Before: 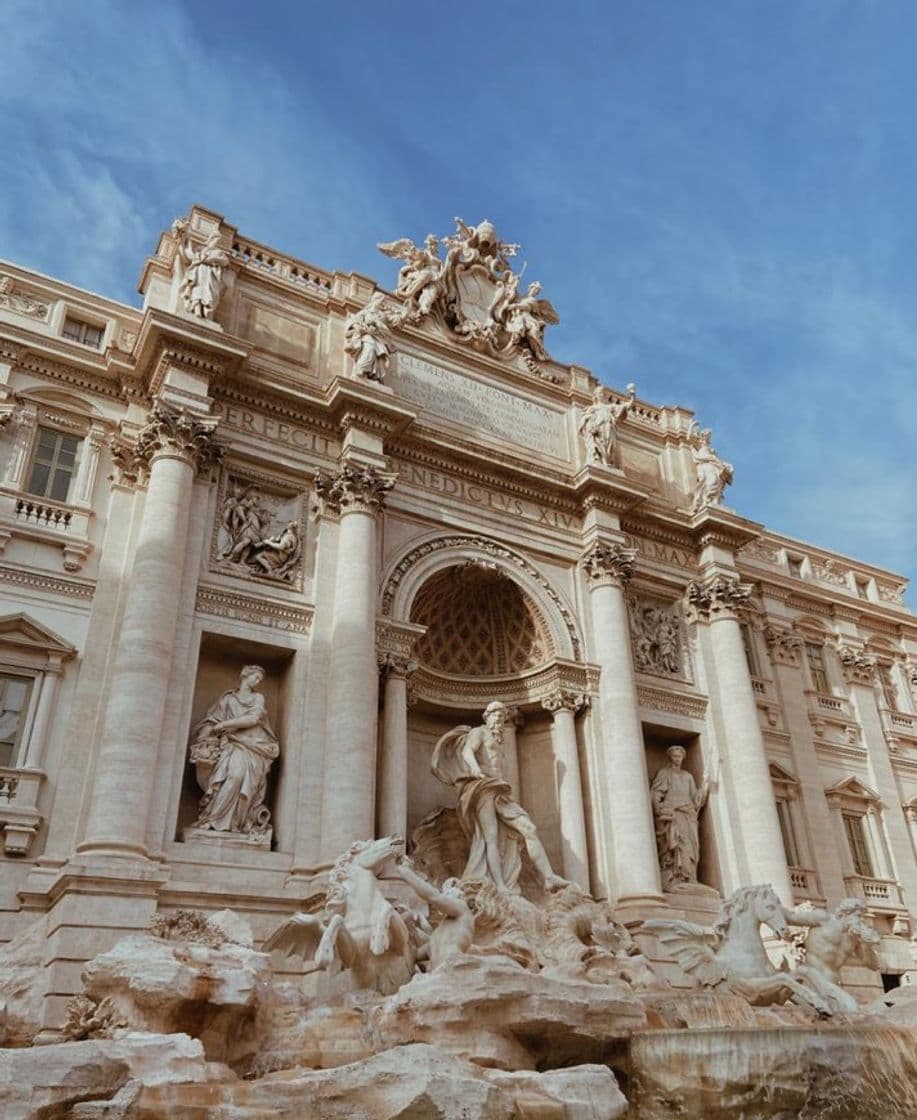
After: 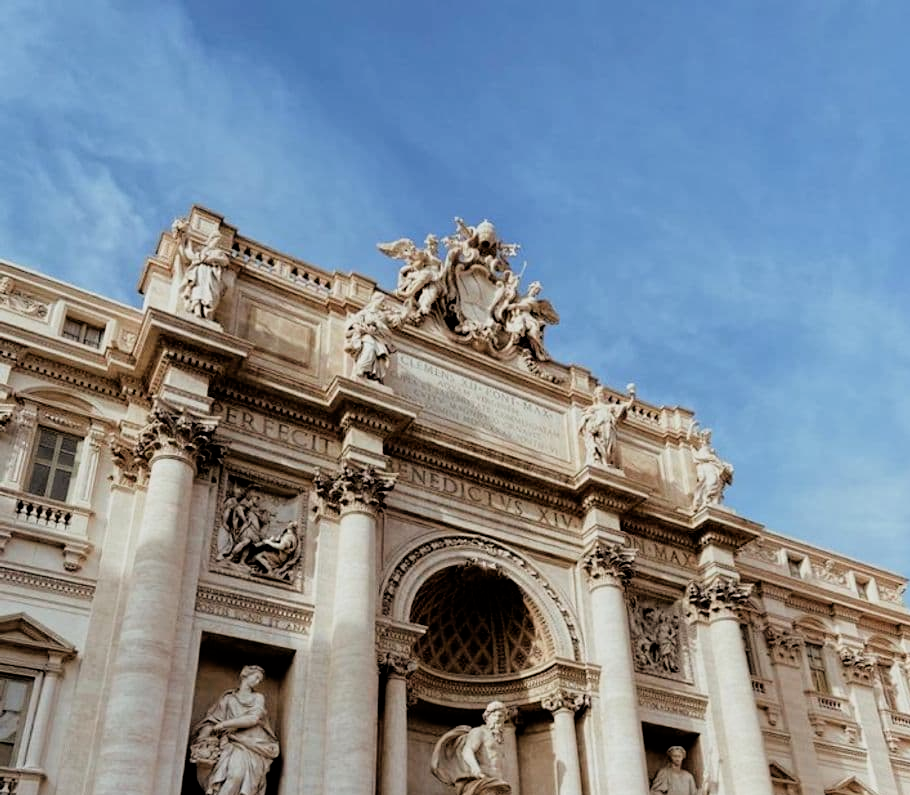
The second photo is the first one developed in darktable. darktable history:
color zones: curves: ch1 [(0, 0.292) (0.001, 0.292) (0.2, 0.264) (0.4, 0.248) (0.6, 0.248) (0.8, 0.264) (0.999, 0.292) (1, 0.292)], mix -121.69%
tone curve: curves: ch0 [(0, 0) (0.822, 0.825) (0.994, 0.955)]; ch1 [(0, 0) (0.226, 0.261) (0.383, 0.397) (0.46, 0.46) (0.498, 0.501) (0.524, 0.543) (0.578, 0.575) (1, 1)]; ch2 [(0, 0) (0.438, 0.456) (0.5, 0.495) (0.547, 0.515) (0.597, 0.58) (0.629, 0.603) (1, 1)], preserve colors none
filmic rgb: black relative exposure -3.68 EV, white relative exposure 2.78 EV, dynamic range scaling -4.99%, hardness 3.05
crop: right 0.001%, bottom 28.937%
